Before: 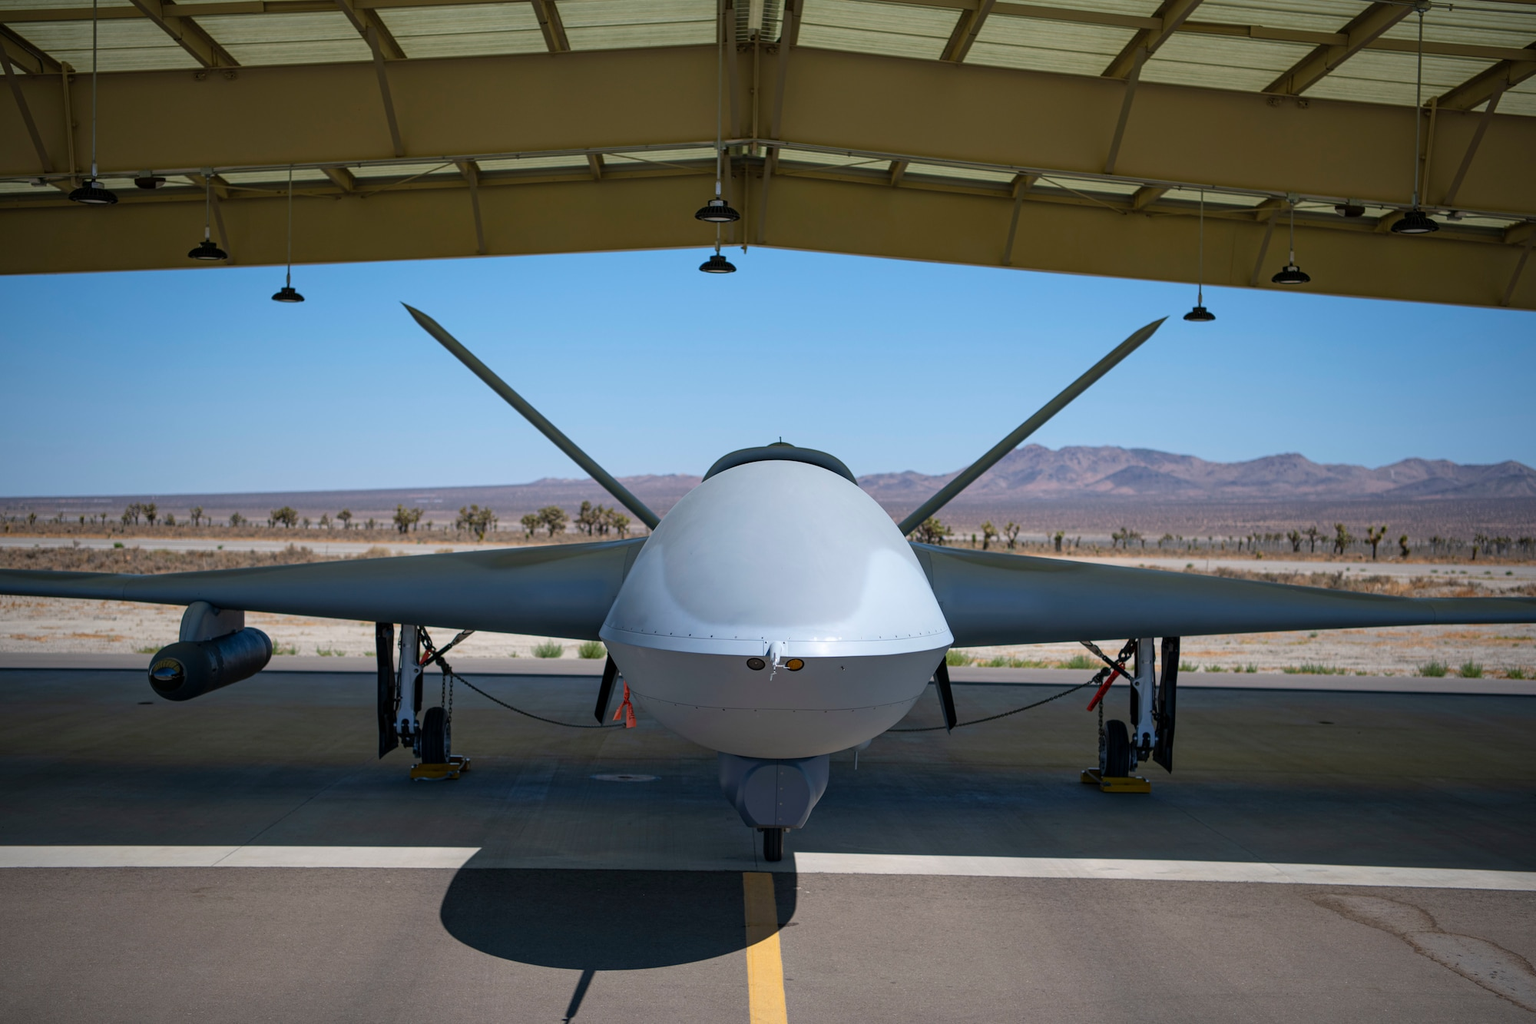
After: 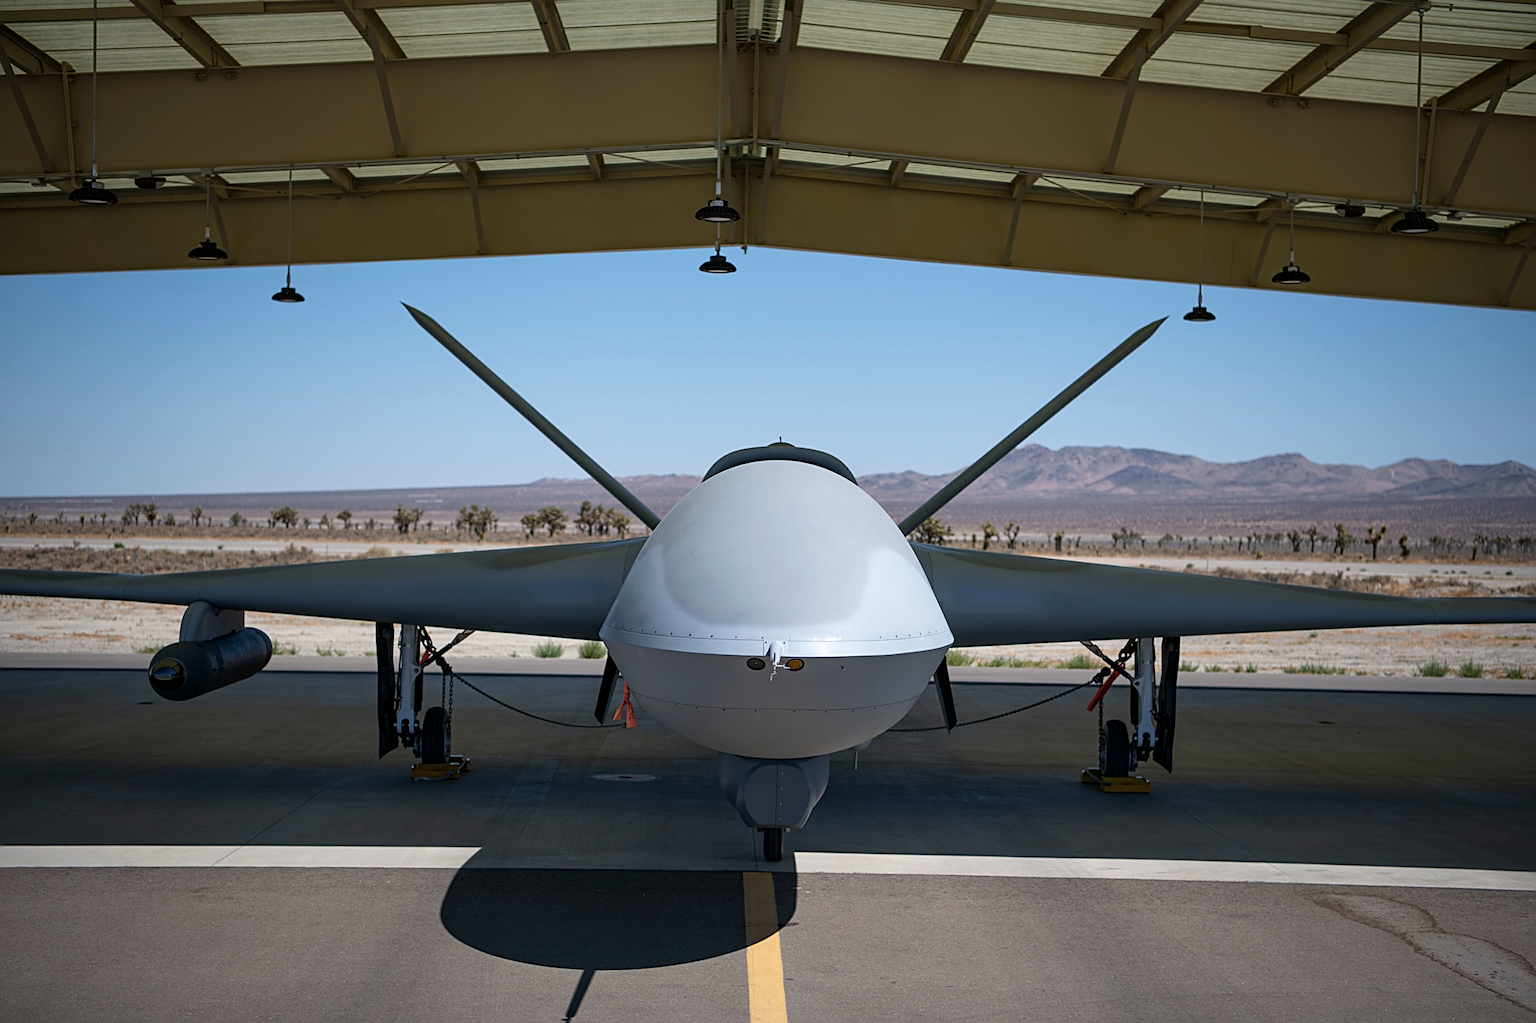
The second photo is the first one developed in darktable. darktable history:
sharpen: on, module defaults
contrast brightness saturation: contrast 0.11, saturation -0.17
